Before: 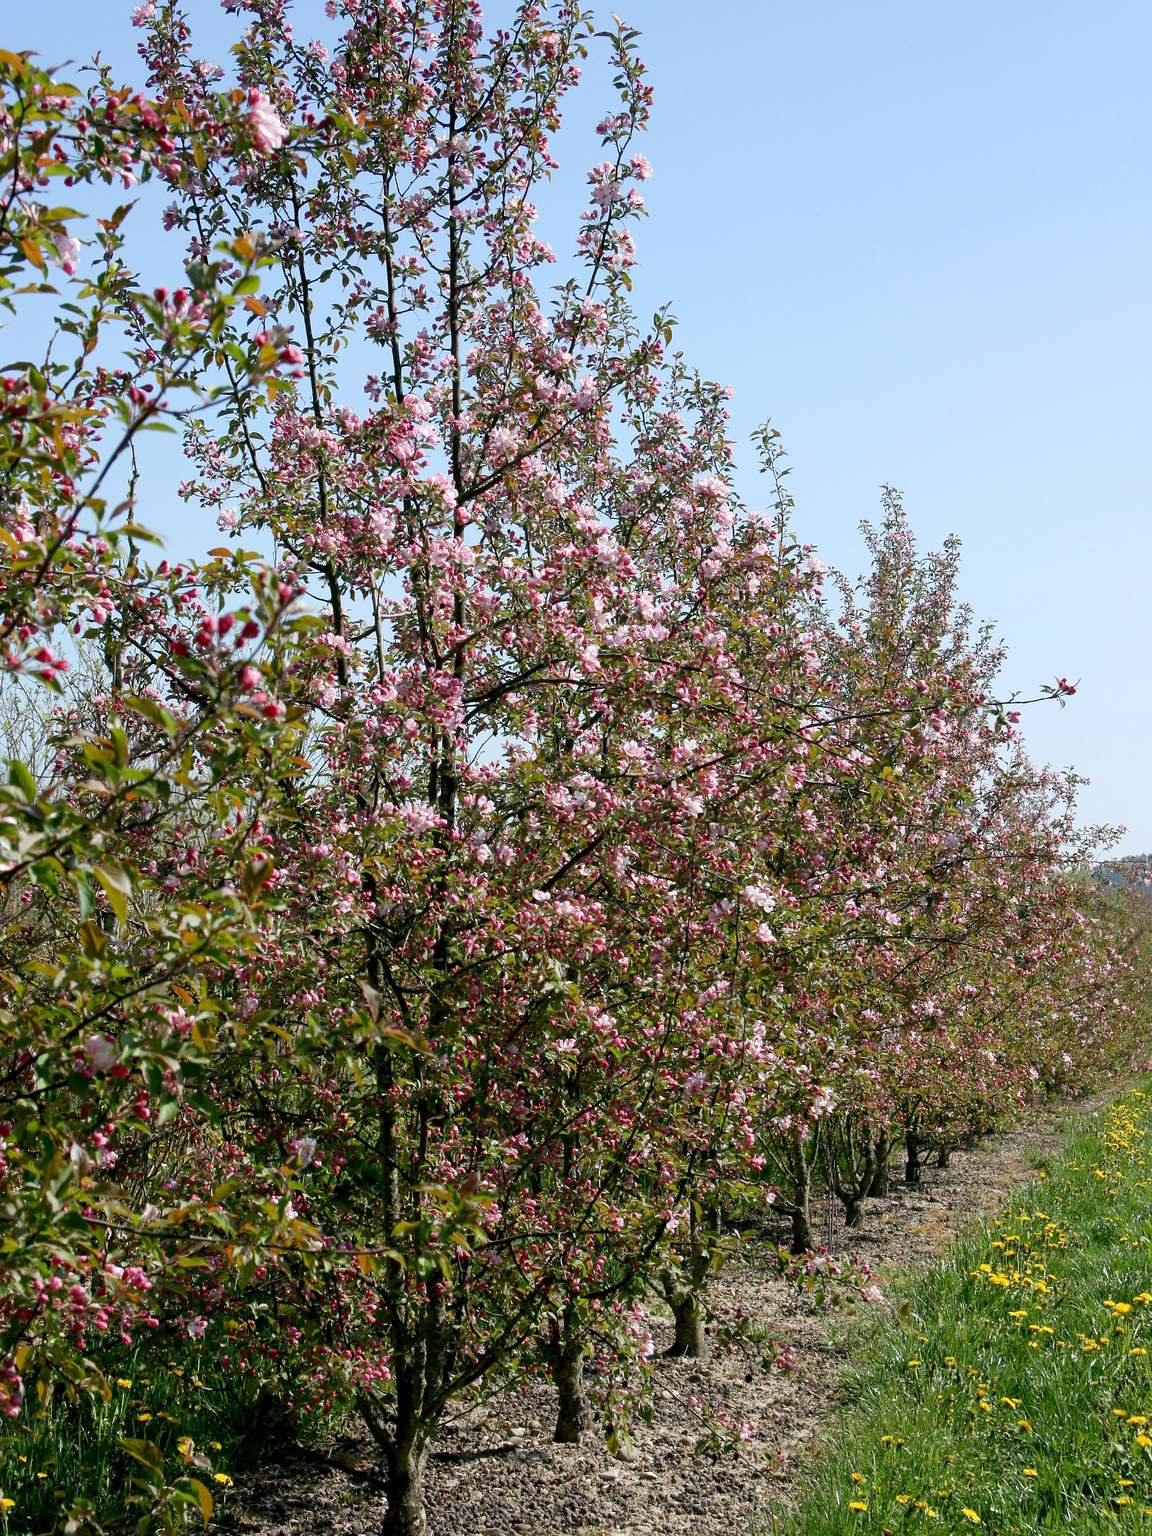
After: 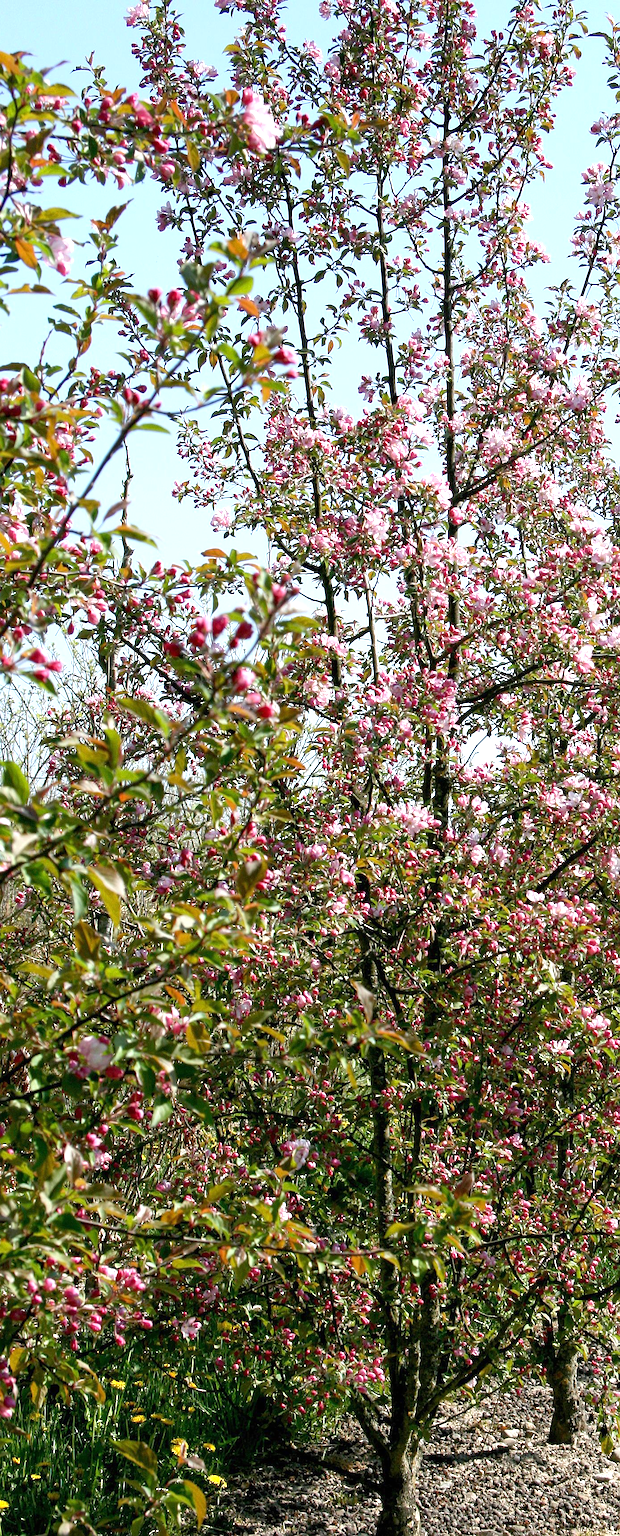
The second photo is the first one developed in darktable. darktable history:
exposure: black level correction 0, exposure 0.7 EV, compensate exposure bias true, compensate highlight preservation false
crop: left 0.587%, right 45.588%, bottom 0.086%
sharpen: amount 0.2
